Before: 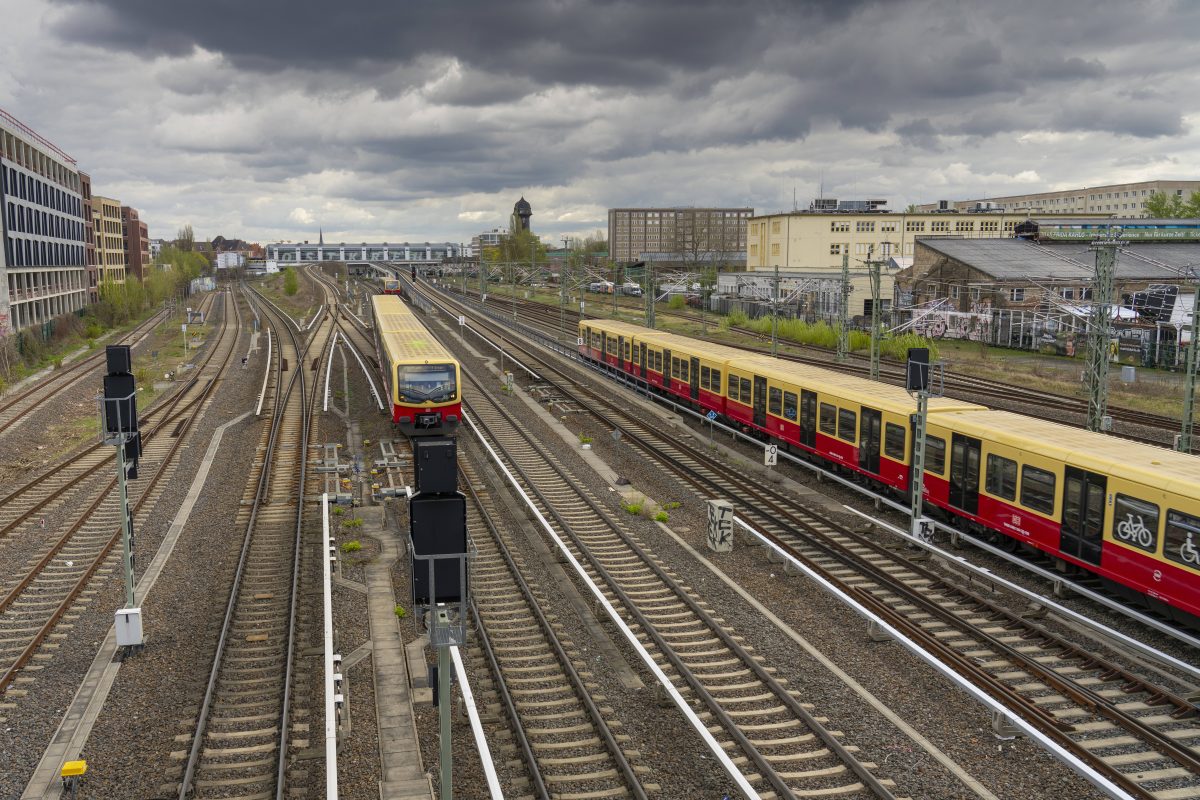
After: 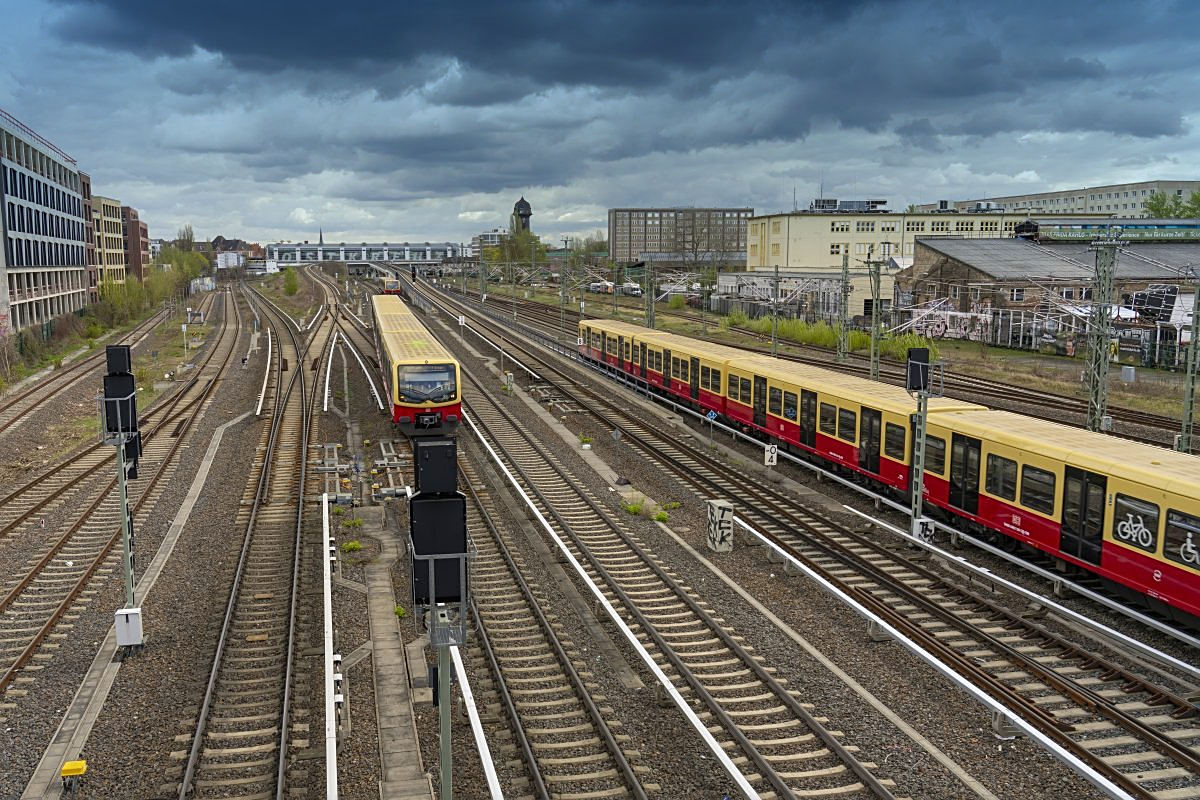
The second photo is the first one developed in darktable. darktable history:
sharpen: on, module defaults
graduated density: density 2.02 EV, hardness 44%, rotation 0.374°, offset 8.21, hue 208.8°, saturation 97%
